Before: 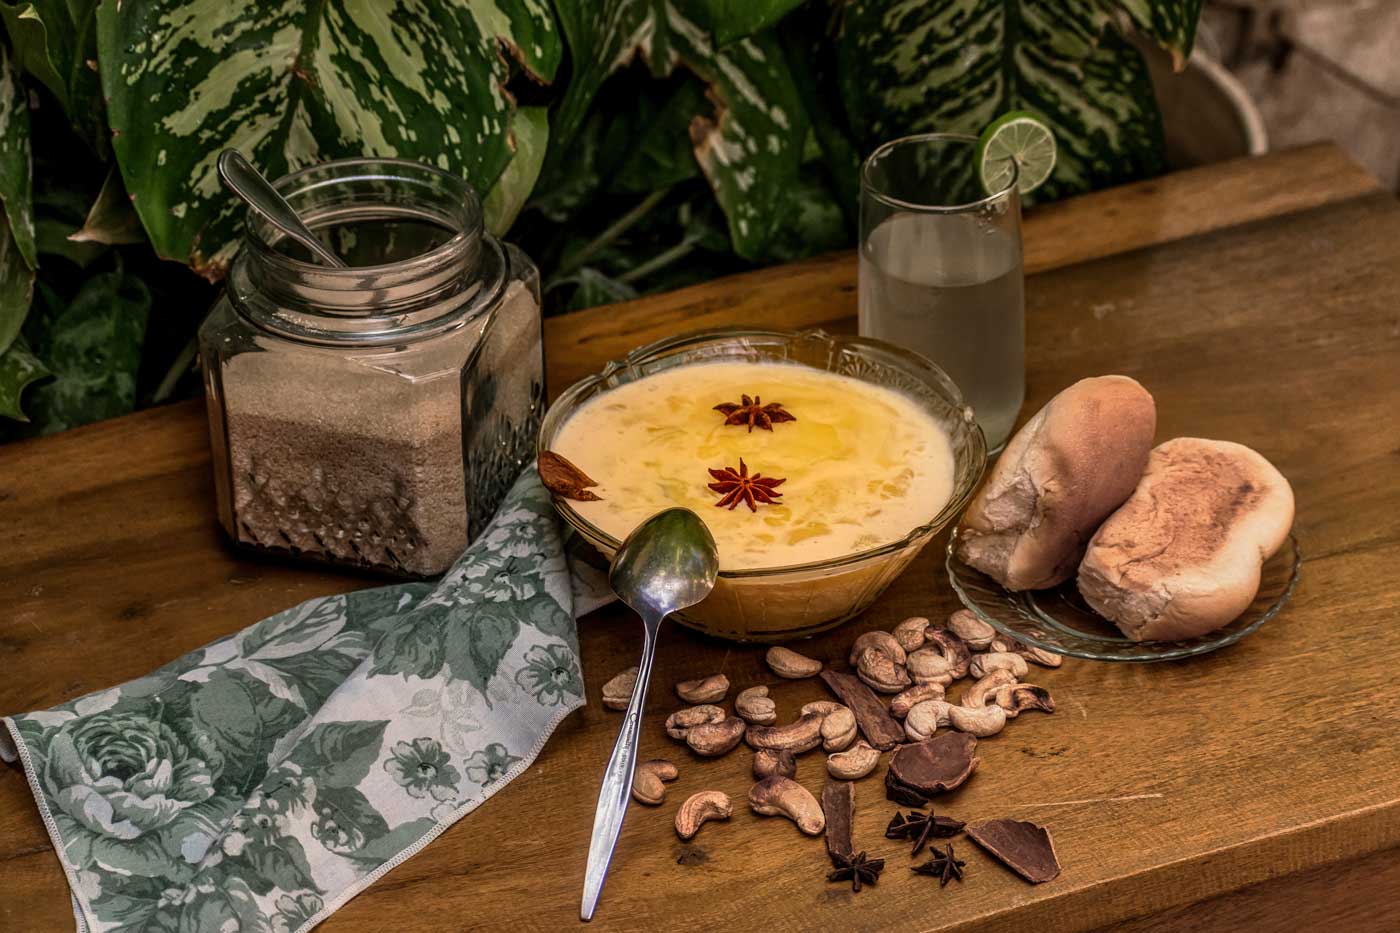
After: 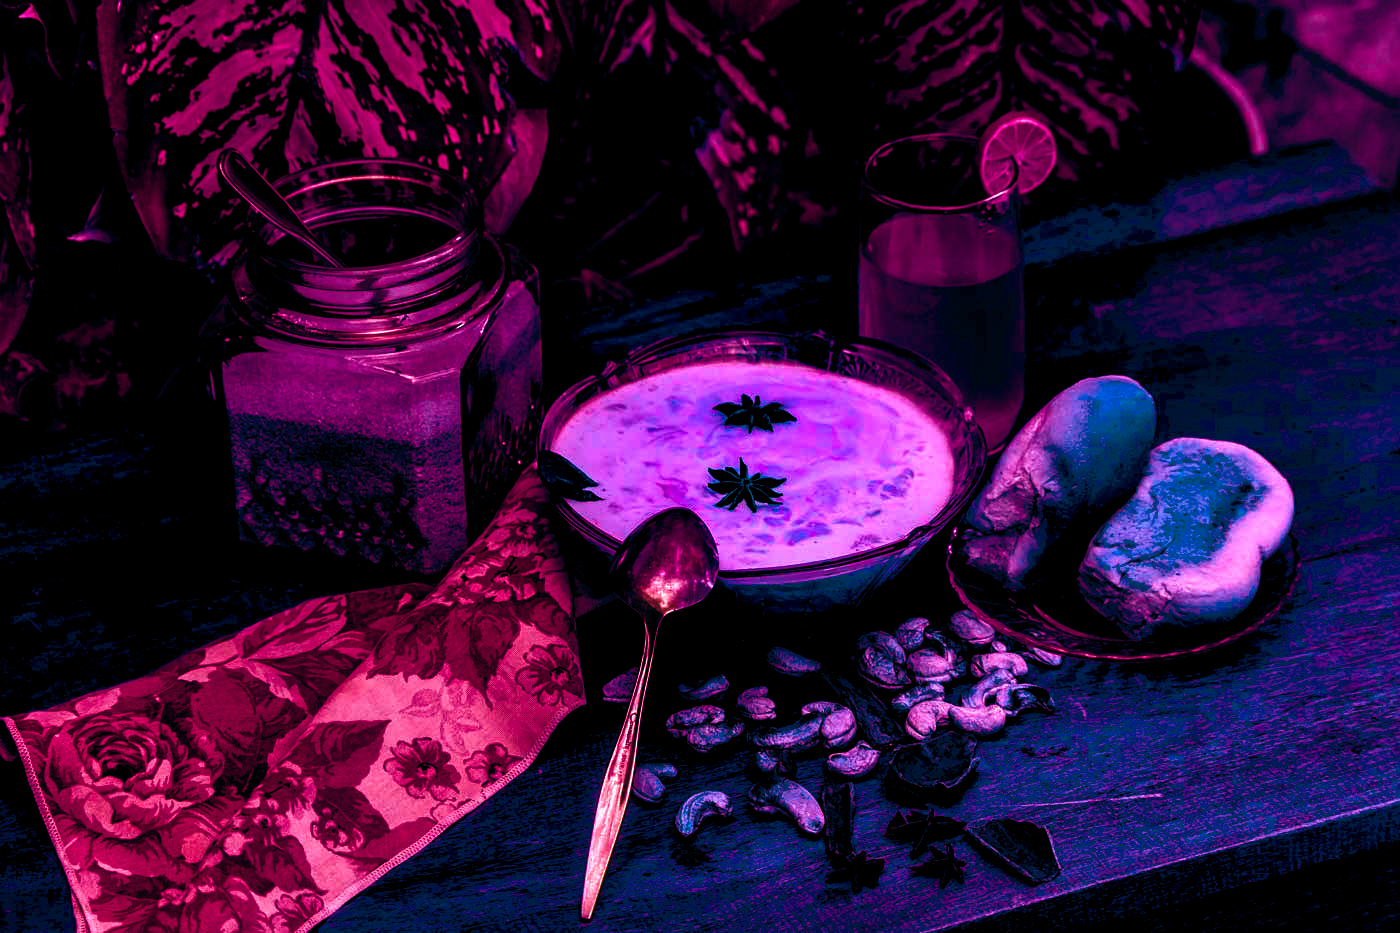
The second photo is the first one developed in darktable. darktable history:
color balance rgb: shadows lift › luminance -18.76%, shadows lift › chroma 35.44%, power › luminance -3.76%, power › hue 142.17°, highlights gain › chroma 7.5%, highlights gain › hue 184.75°, global offset › luminance -0.52%, global offset › chroma 0.91%, global offset › hue 173.36°, shadows fall-off 300%, white fulcrum 2 EV, highlights fall-off 300%, linear chroma grading › shadows 17.19%, linear chroma grading › highlights 61.12%, linear chroma grading › global chroma 50%, hue shift -150.52°, perceptual brilliance grading › global brilliance 12%, mask middle-gray fulcrum 100%, contrast gray fulcrum 38.43%, contrast 35.15%, saturation formula JzAzBz (2021)
